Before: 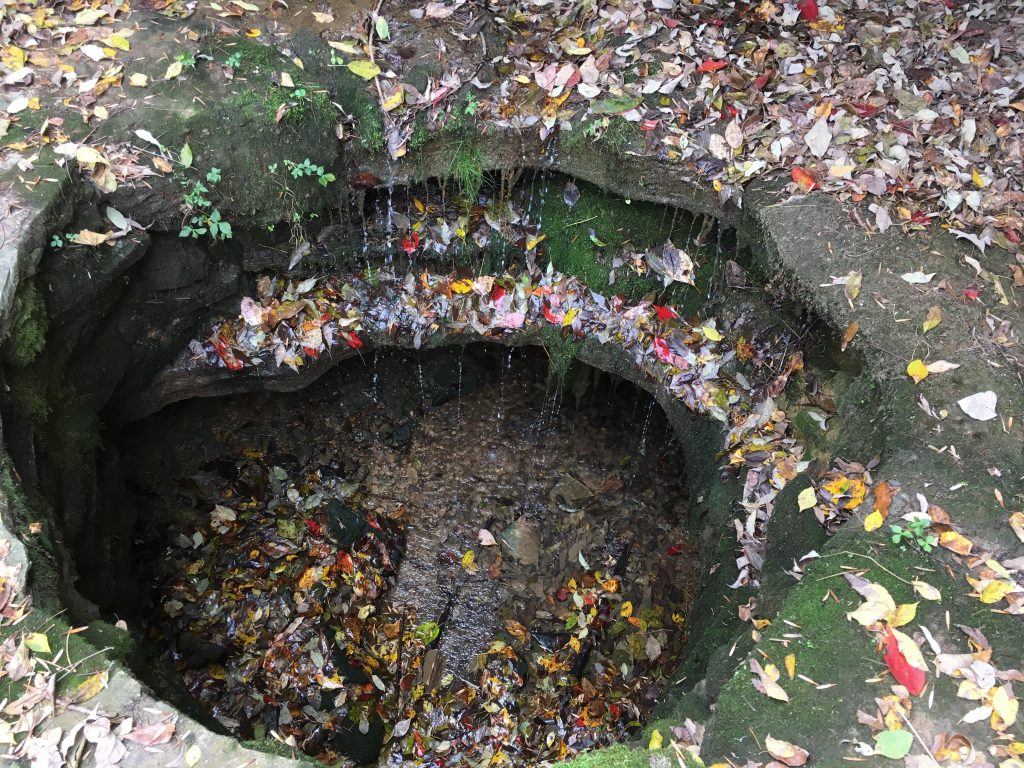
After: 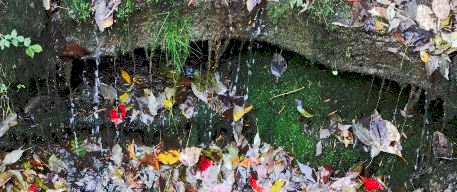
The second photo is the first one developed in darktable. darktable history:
exposure: black level correction 0.01, exposure 0.014 EV, compensate highlight preservation false
crop: left 28.64%, top 16.832%, right 26.637%, bottom 58.055%
tone curve: curves: ch0 [(0, 0) (0.003, 0.145) (0.011, 0.148) (0.025, 0.15) (0.044, 0.159) (0.069, 0.16) (0.1, 0.164) (0.136, 0.182) (0.177, 0.213) (0.224, 0.247) (0.277, 0.298) (0.335, 0.37) (0.399, 0.456) (0.468, 0.552) (0.543, 0.641) (0.623, 0.713) (0.709, 0.768) (0.801, 0.825) (0.898, 0.868) (1, 1)], preserve colors none
haze removal: compatibility mode true, adaptive false
